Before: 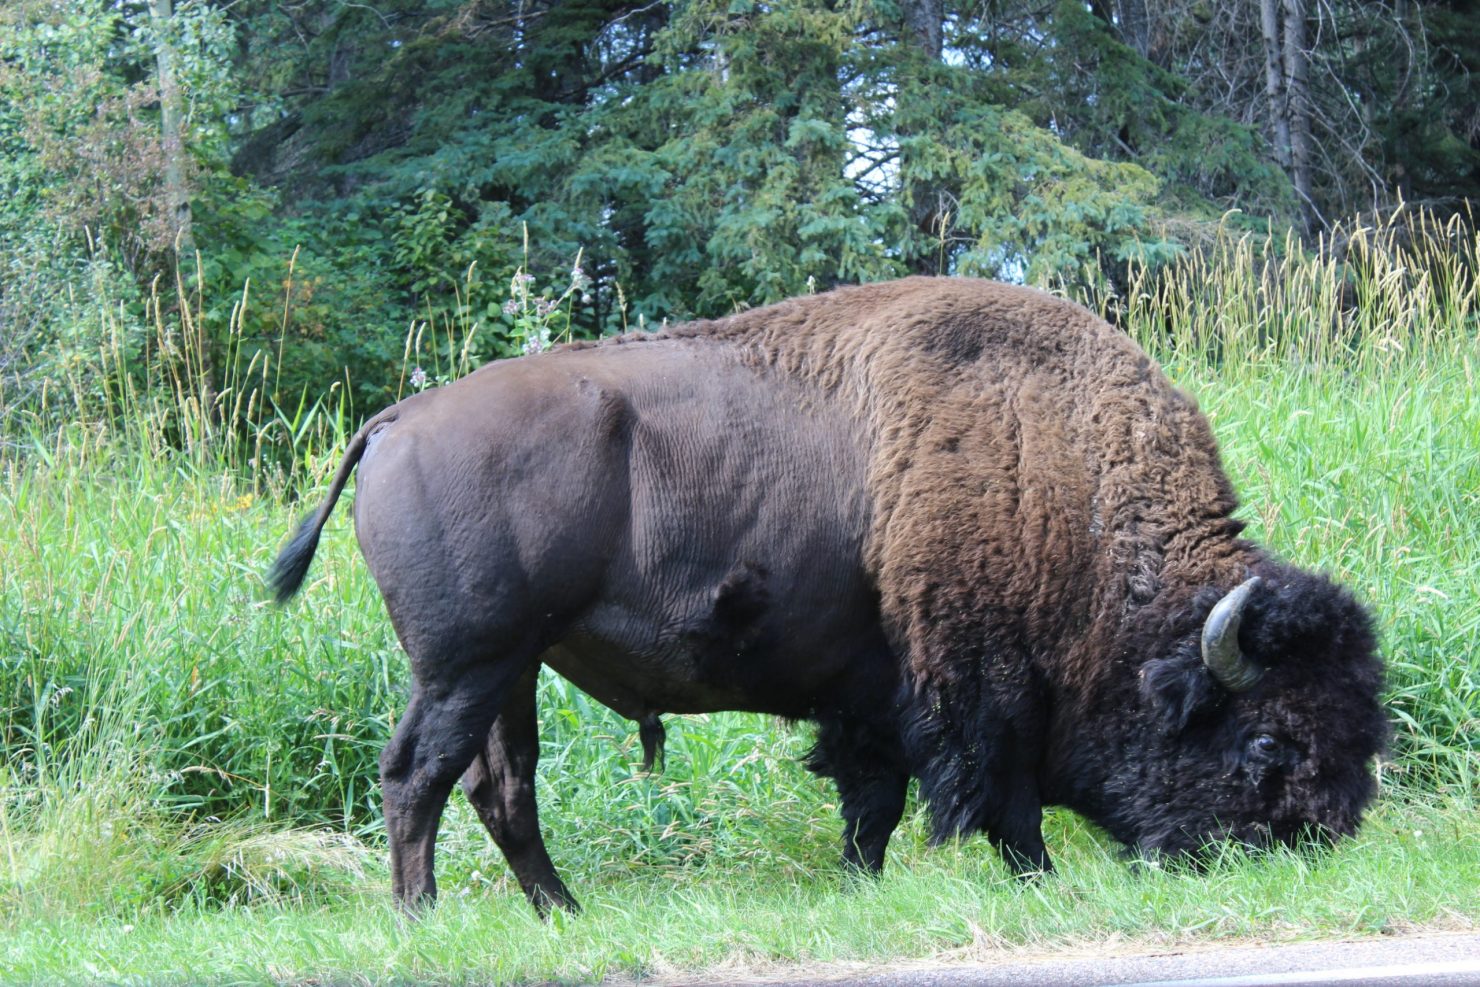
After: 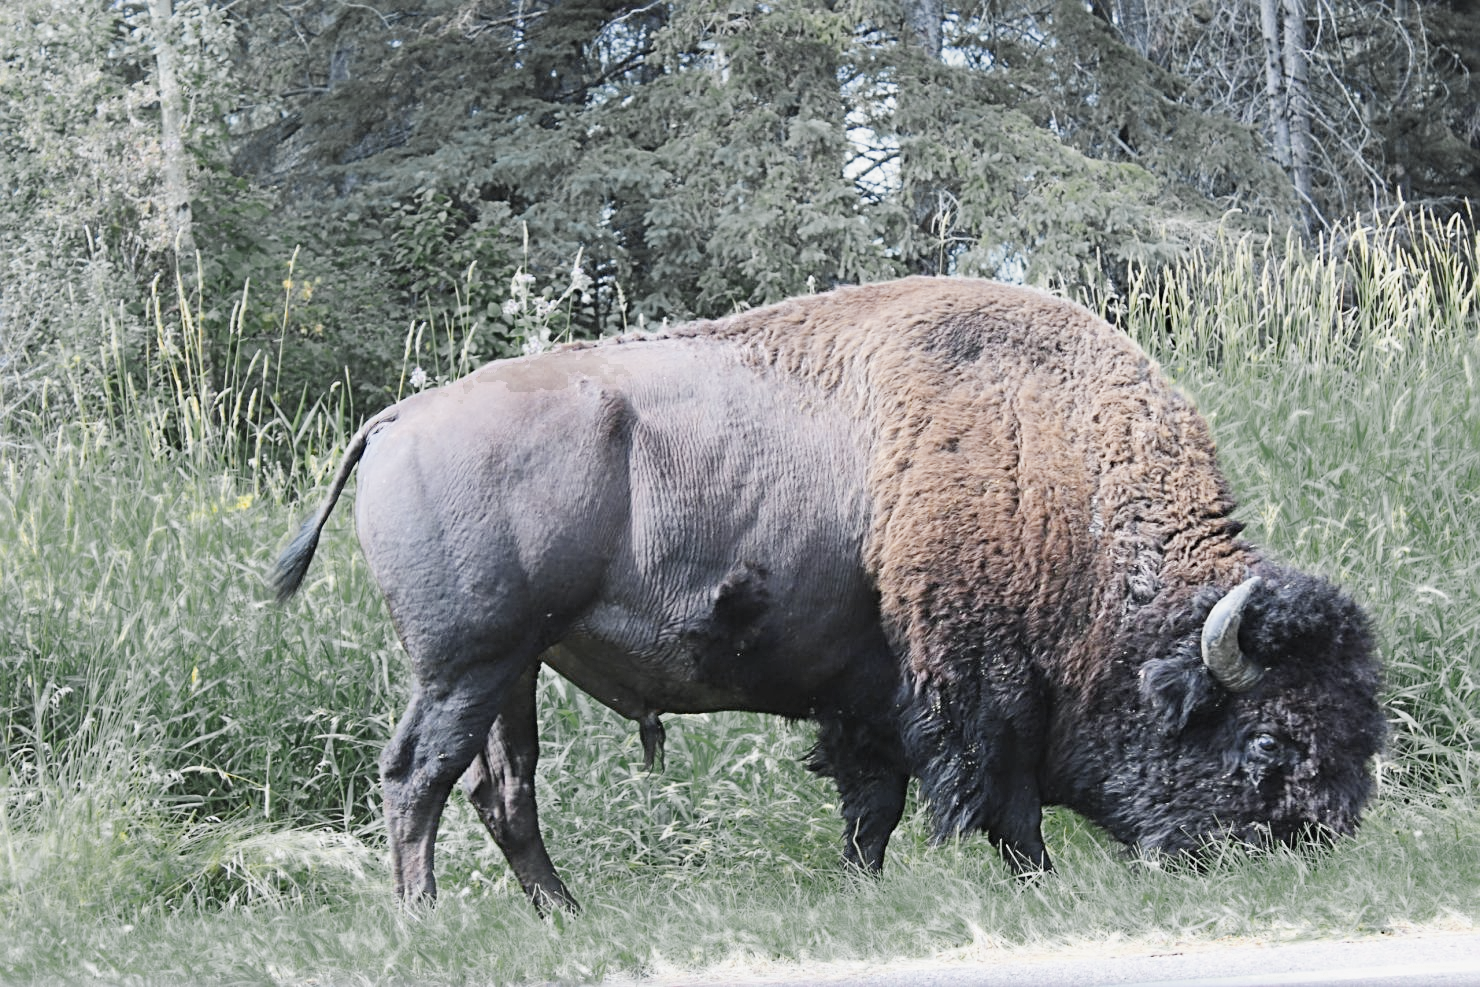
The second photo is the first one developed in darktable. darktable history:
color zones: curves: ch0 [(0.035, 0.242) (0.25, 0.5) (0.384, 0.214) (0.488, 0.255) (0.75, 0.5)]; ch1 [(0.063, 0.379) (0.25, 0.5) (0.354, 0.201) (0.489, 0.085) (0.729, 0.271)]; ch2 [(0.25, 0.5) (0.38, 0.517) (0.442, 0.51) (0.735, 0.456)]
filmic rgb: black relative exposure -16 EV, white relative exposure 4.93 EV, hardness 6.22
exposure: black level correction -0.002, exposure 1.336 EV, compensate exposure bias true, compensate highlight preservation false
sharpen: radius 3.1
